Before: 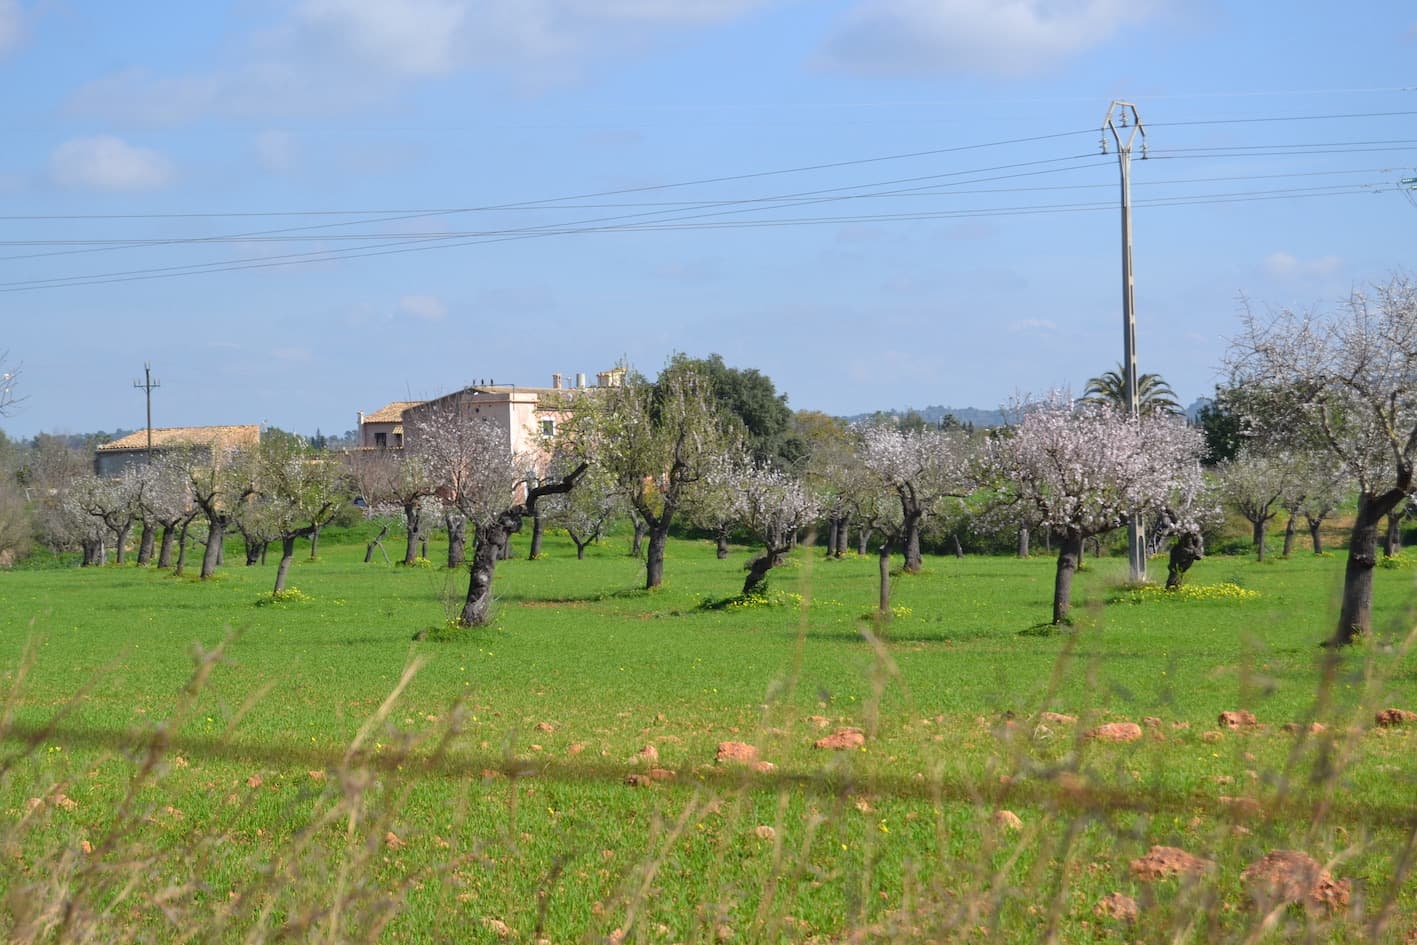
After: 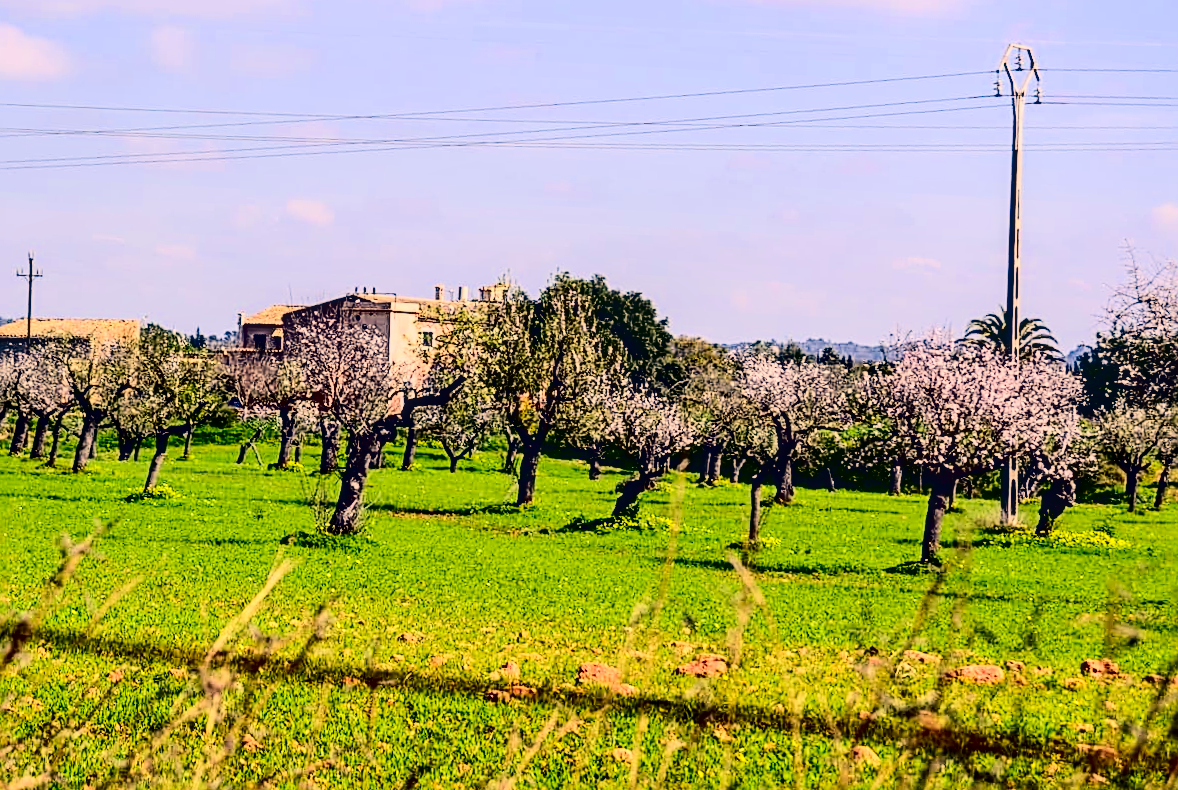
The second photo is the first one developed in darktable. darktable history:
crop and rotate: angle -3.14°, left 5.374%, top 5.196%, right 4.787%, bottom 4.405%
contrast brightness saturation: contrast 0.753, brightness -1, saturation 0.981
sharpen: radius 2.792, amount 0.711
color correction: highlights a* 19.91, highlights b* 27.18, shadows a* 3.36, shadows b* -17.4, saturation 0.755
color zones: curves: ch1 [(0, 0.469) (0.01, 0.469) (0.12, 0.446) (0.248, 0.469) (0.5, 0.5) (0.748, 0.5) (0.99, 0.469) (1, 0.469)]
filmic rgb: black relative exposure -7.15 EV, white relative exposure 5.38 EV, hardness 3.02, color science v6 (2022)
exposure: black level correction 0, exposure 0.696 EV, compensate exposure bias true, compensate highlight preservation false
local contrast: on, module defaults
